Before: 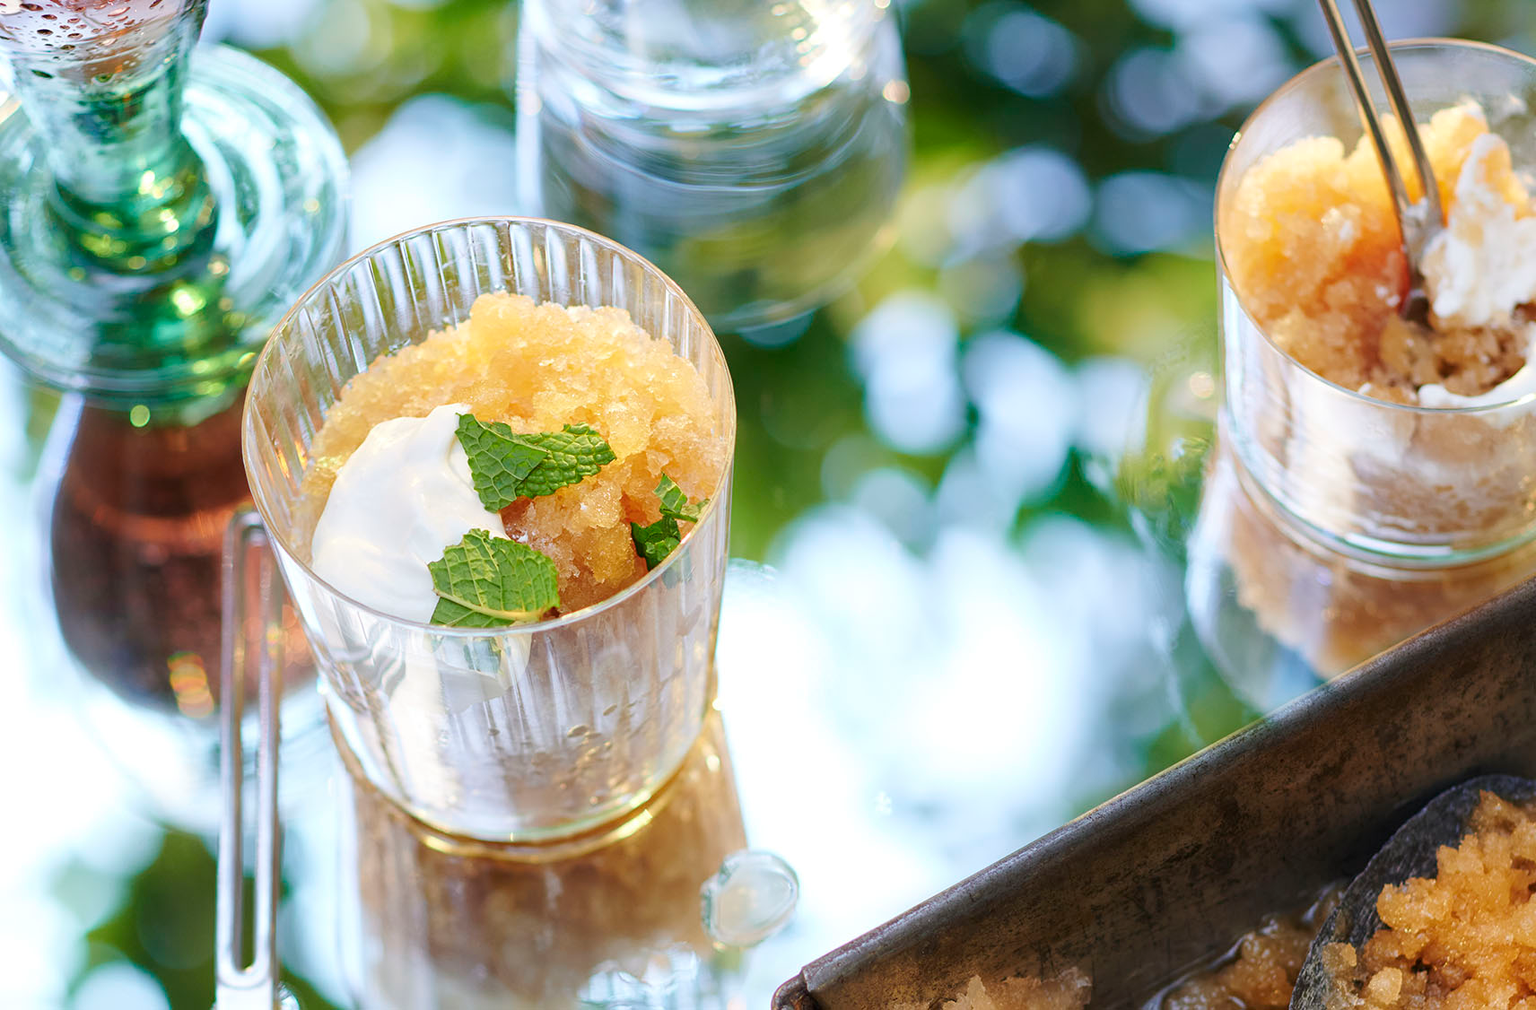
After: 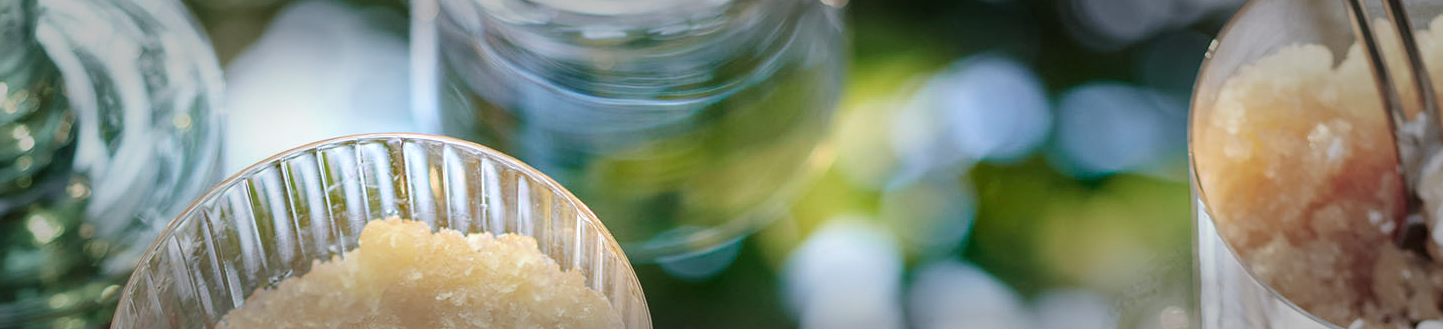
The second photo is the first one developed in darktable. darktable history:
contrast brightness saturation: contrast -0.014, brightness -0.015, saturation 0.042
local contrast: on, module defaults
vignetting: fall-off start 48.32%, automatic ratio true, width/height ratio 1.284
crop and rotate: left 9.67%, top 9.662%, right 6.012%, bottom 61.094%
